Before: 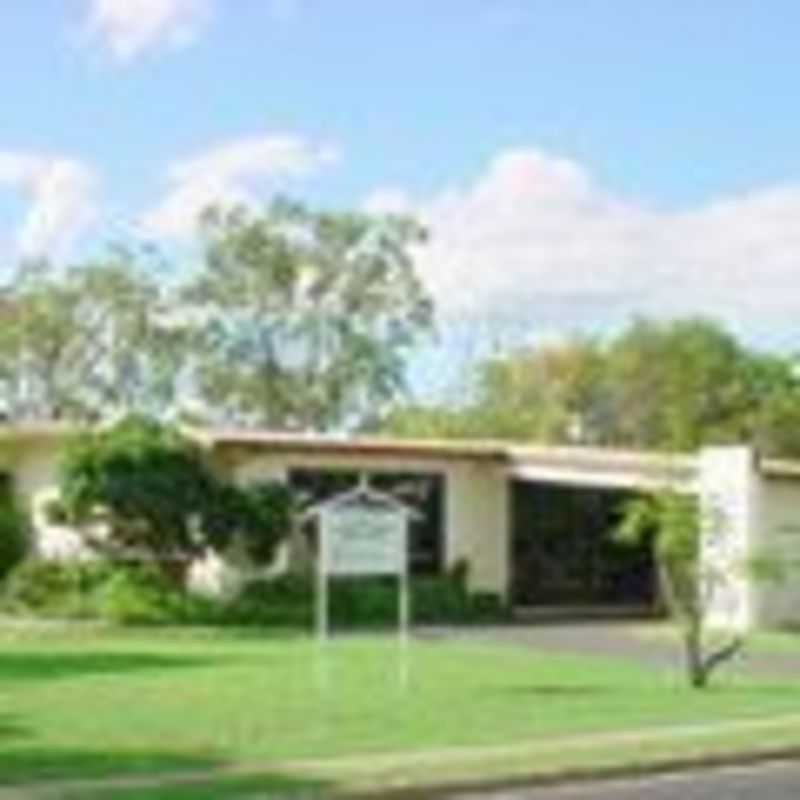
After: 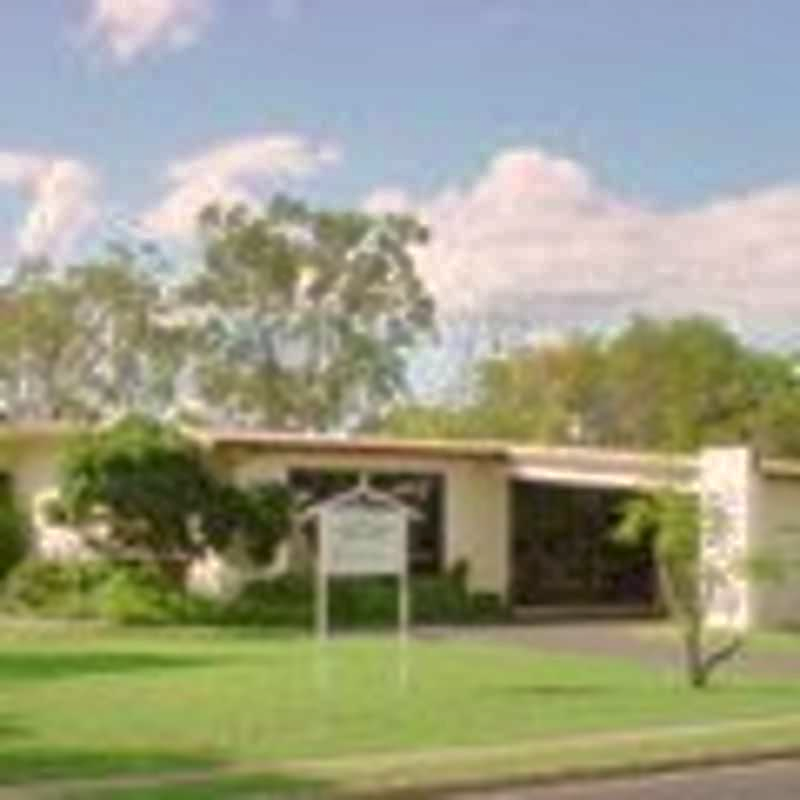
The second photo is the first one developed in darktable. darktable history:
color correction: highlights a* 6.68, highlights b* 8.07, shadows a* 5.52, shadows b* 7.32, saturation 0.884
shadows and highlights: shadows 39.49, highlights -59.82
